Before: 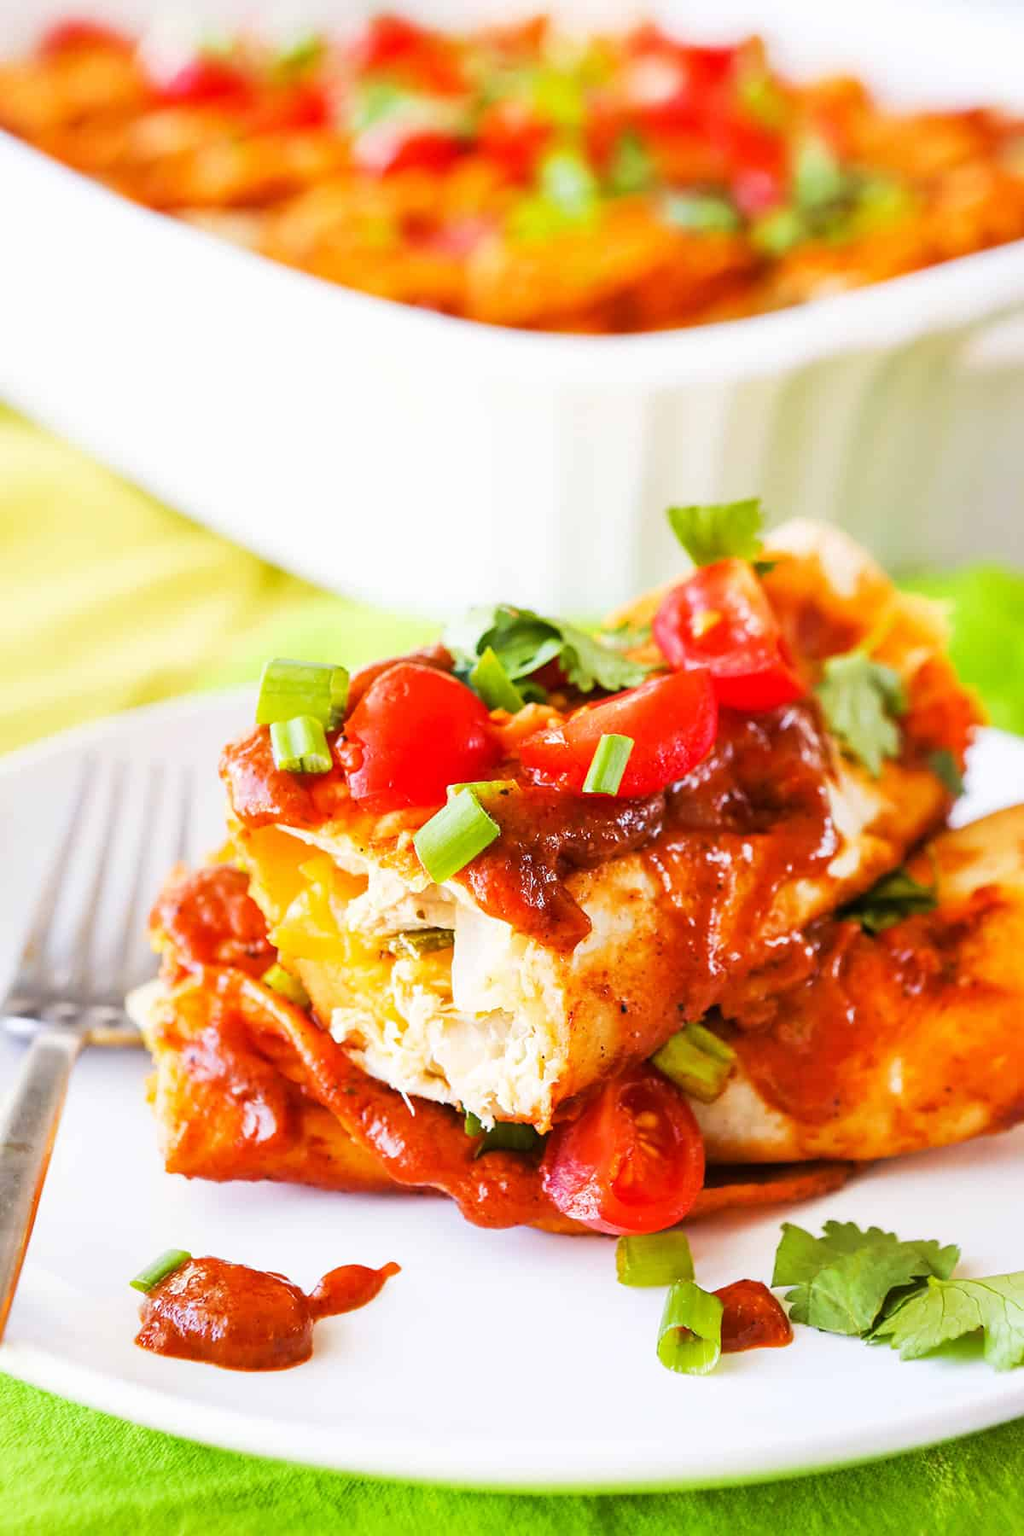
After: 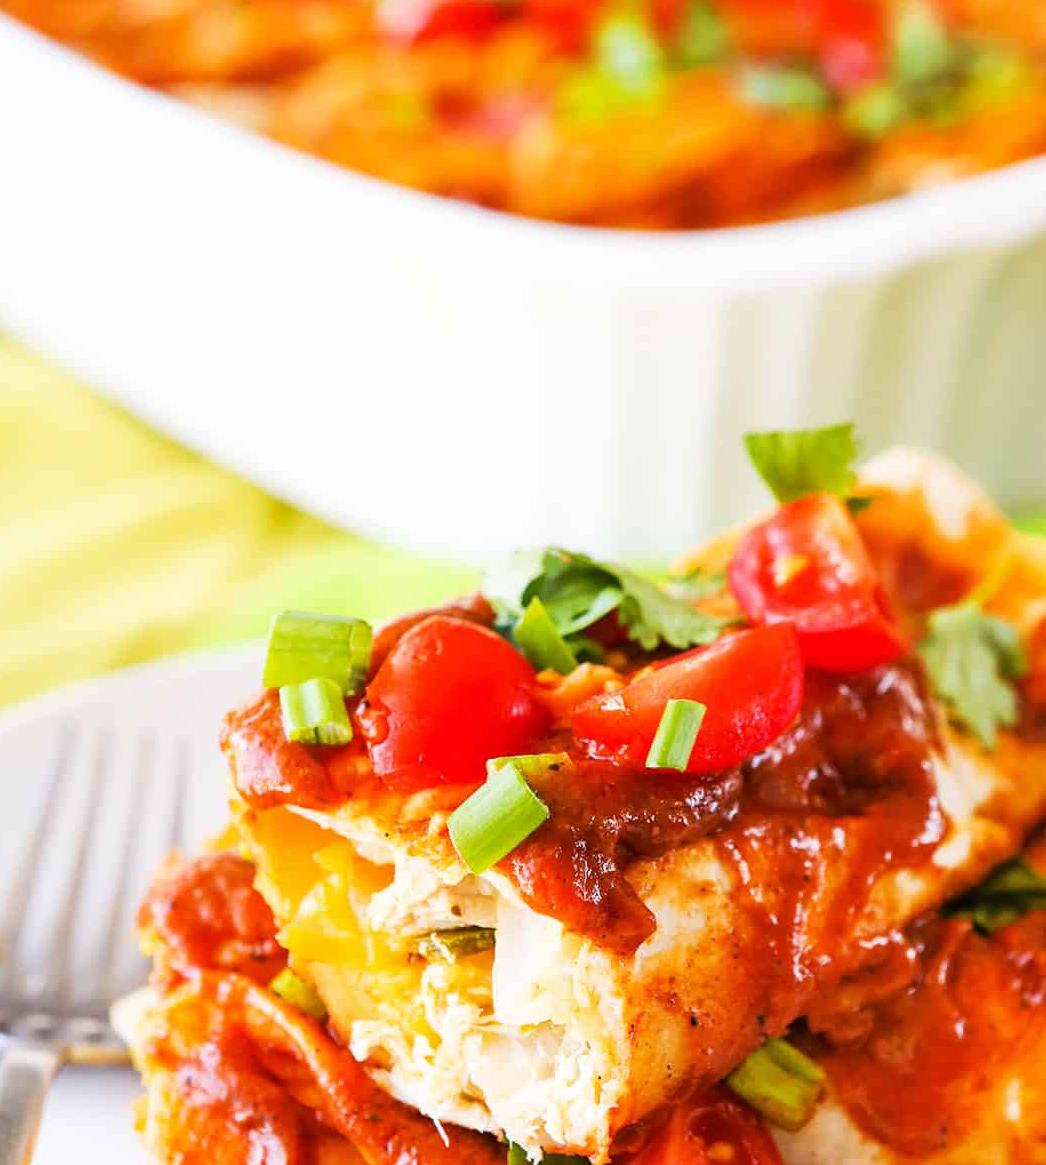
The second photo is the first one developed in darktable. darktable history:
crop: left 3.111%, top 8.963%, right 9.654%, bottom 26.281%
